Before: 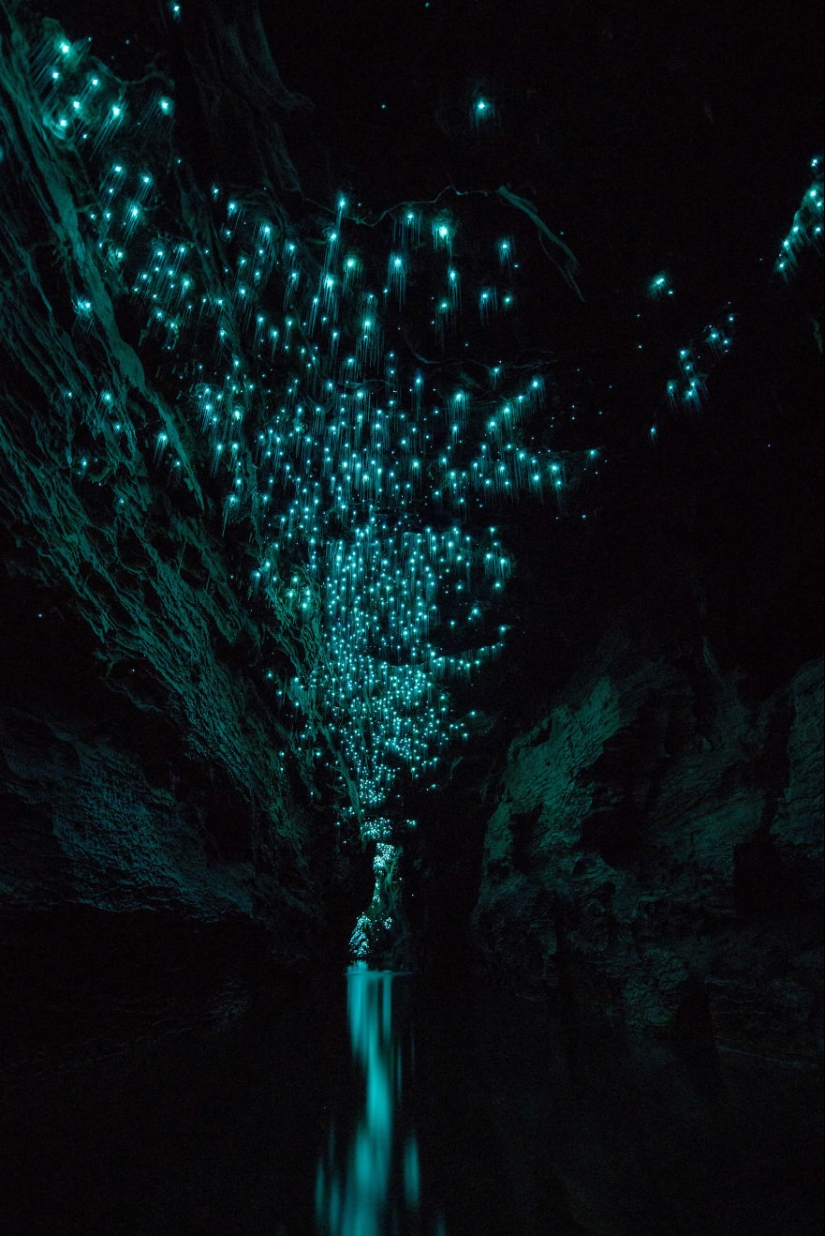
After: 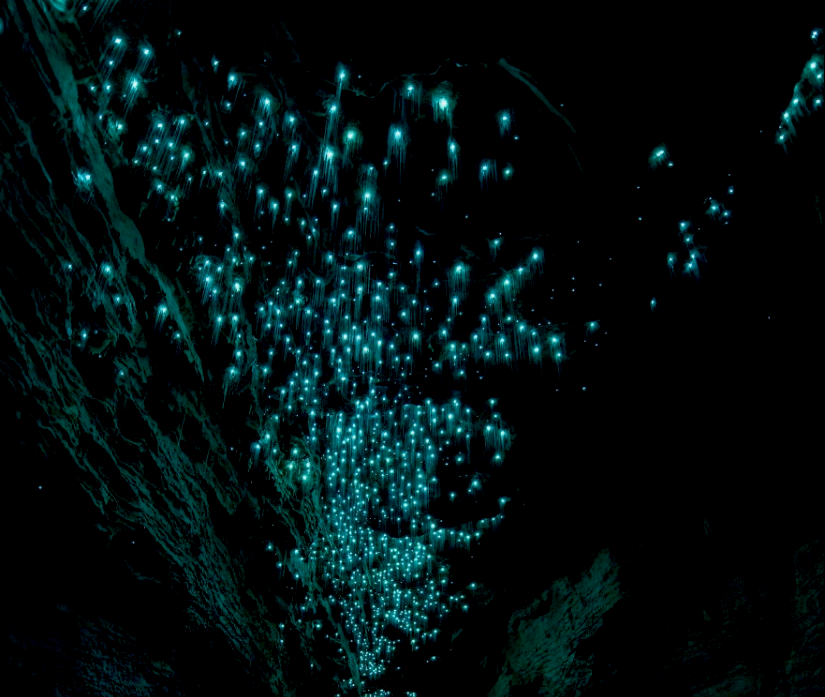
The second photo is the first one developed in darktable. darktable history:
crop and rotate: top 10.424%, bottom 33.124%
exposure: black level correction 0.009, exposure -0.168 EV, compensate highlight preservation false
